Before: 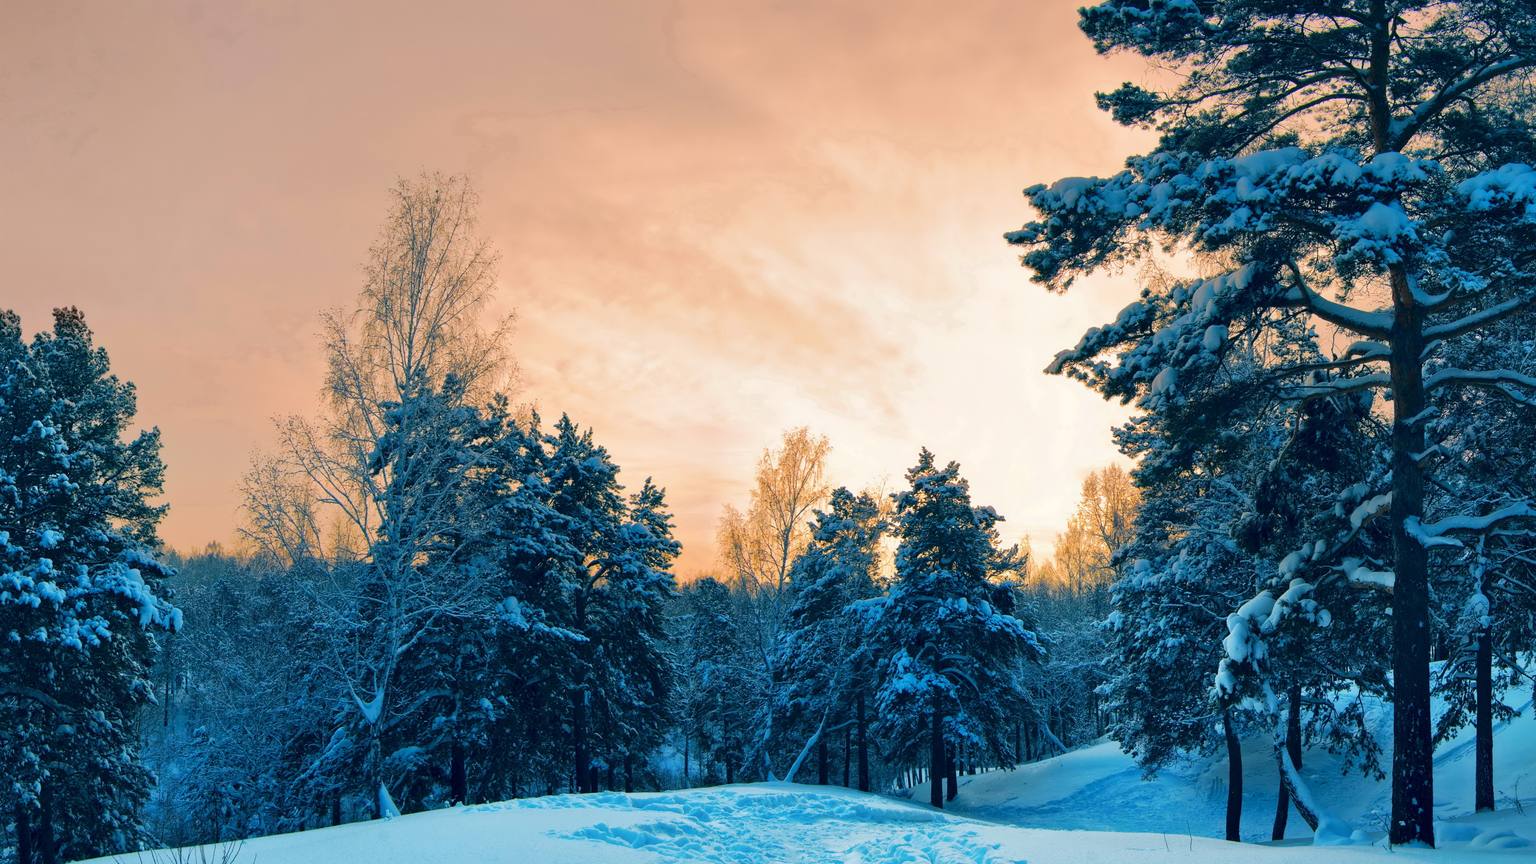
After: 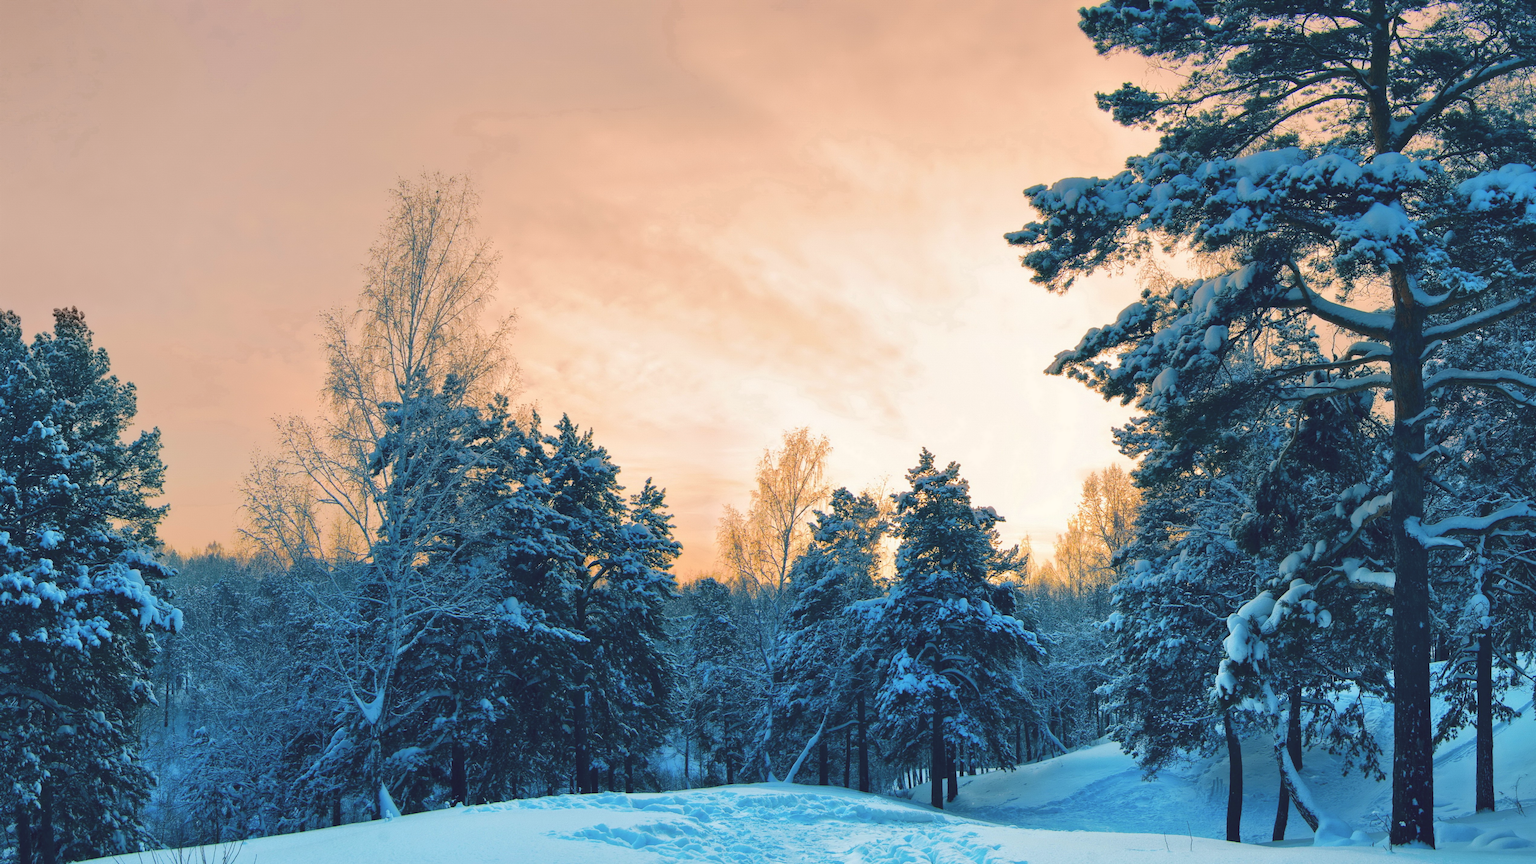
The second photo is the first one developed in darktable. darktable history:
color balance "[matte effect]": lift [1.007, 1, 1, 1], gamma [1.097, 1, 1, 1]
